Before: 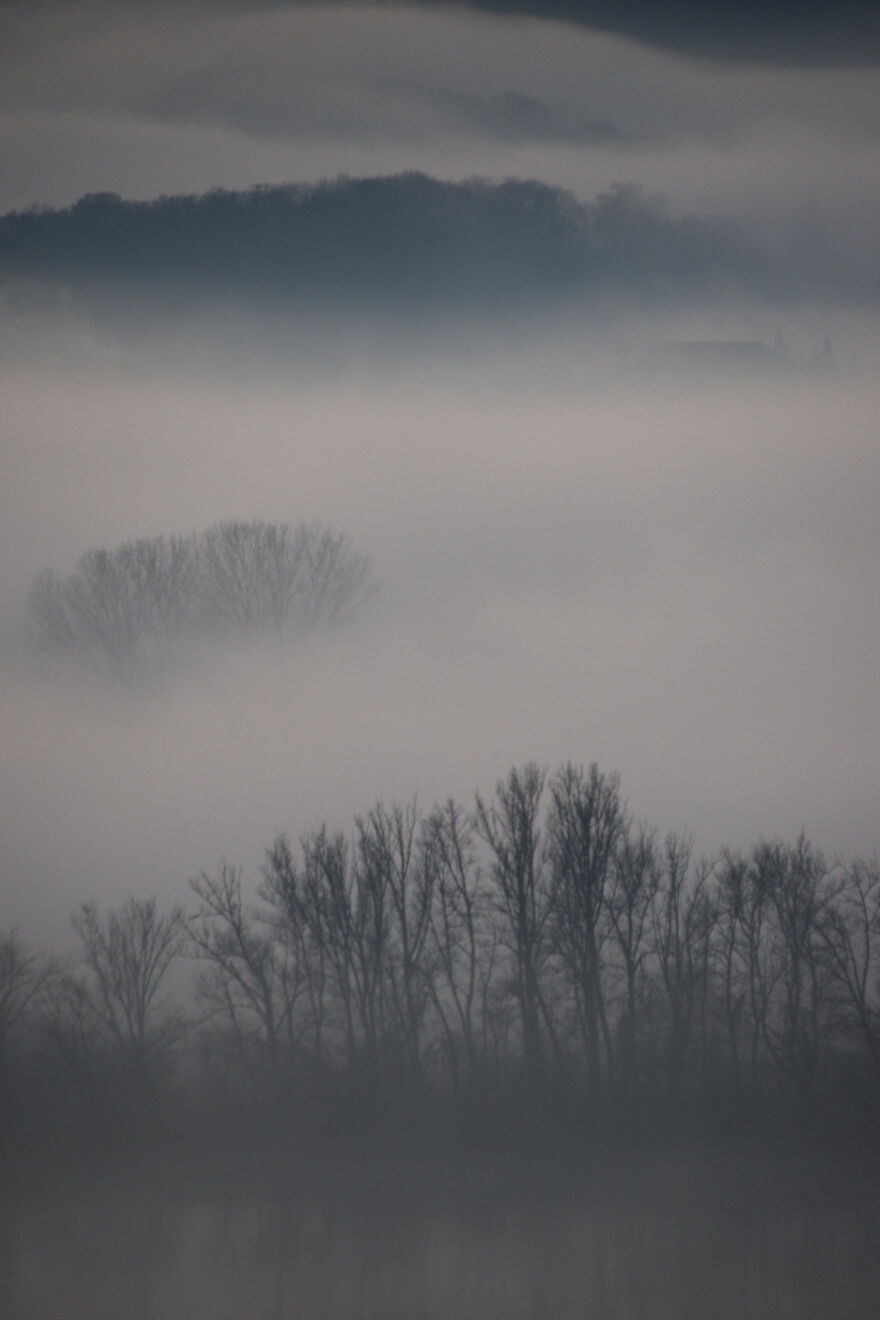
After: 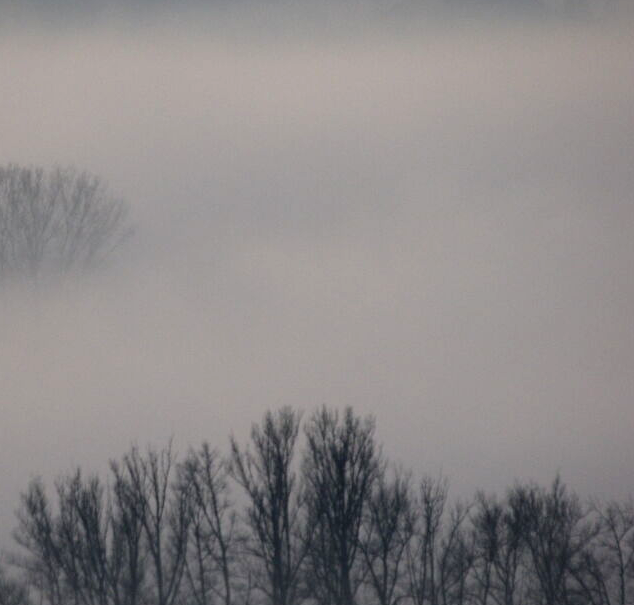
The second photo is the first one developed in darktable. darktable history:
crop and rotate: left 27.938%, top 27.046%, bottom 27.046%
filmic rgb: black relative exposure -8.7 EV, white relative exposure 2.7 EV, threshold 3 EV, target black luminance 0%, hardness 6.25, latitude 76.53%, contrast 1.326, shadows ↔ highlights balance -0.349%, preserve chrominance no, color science v4 (2020), enable highlight reconstruction true
